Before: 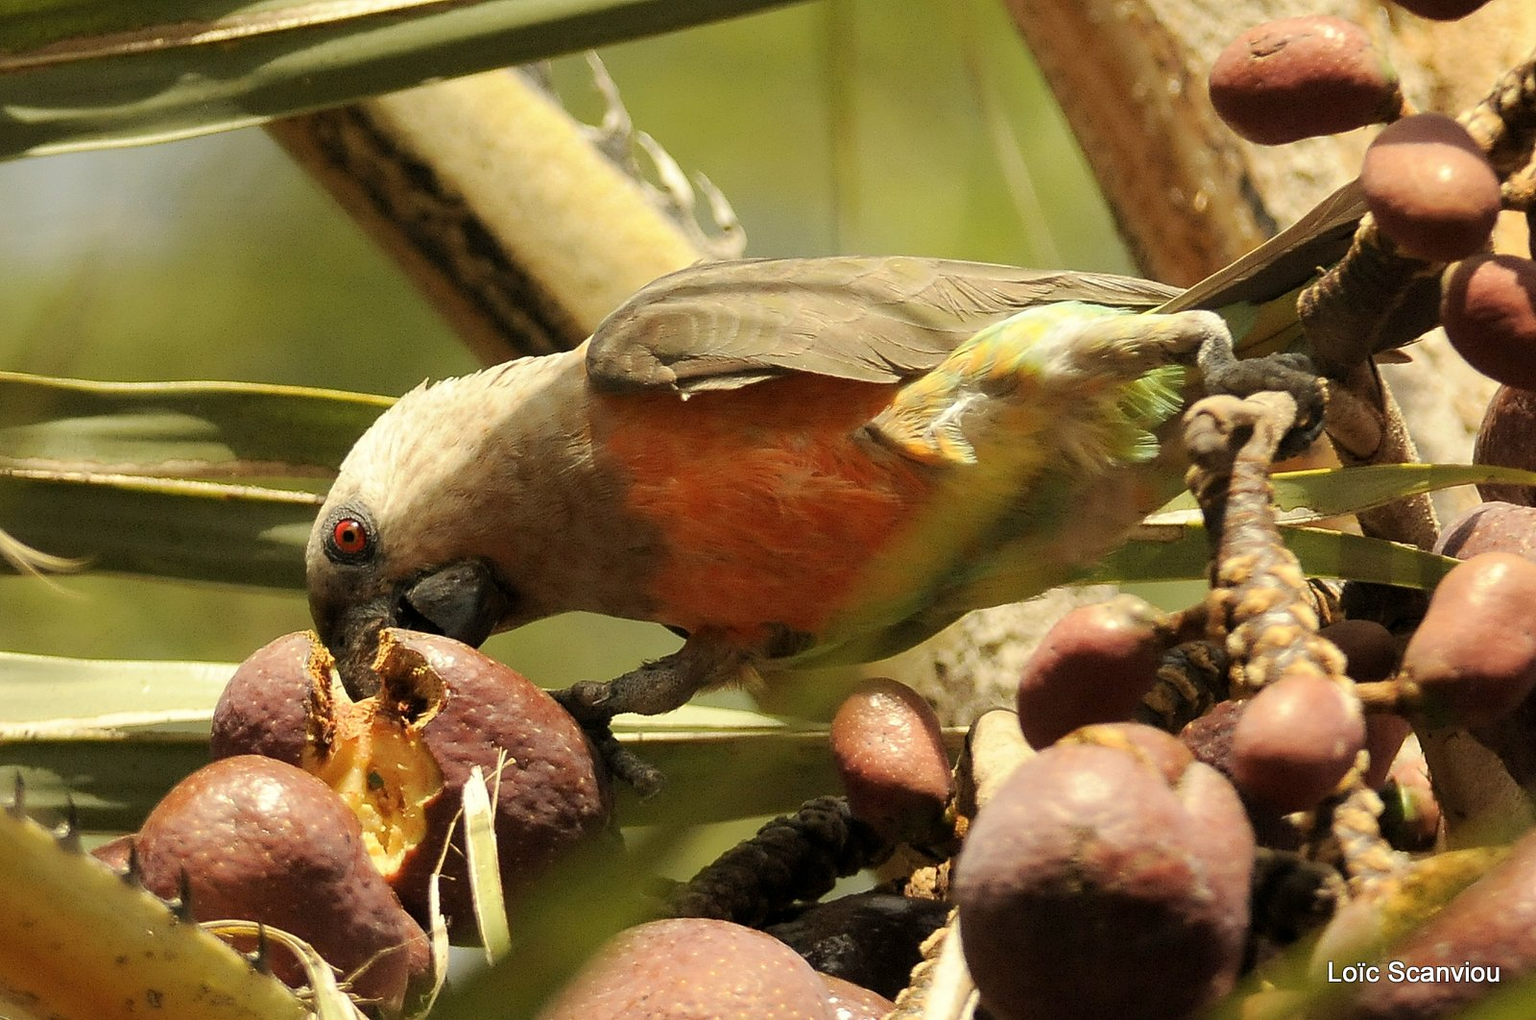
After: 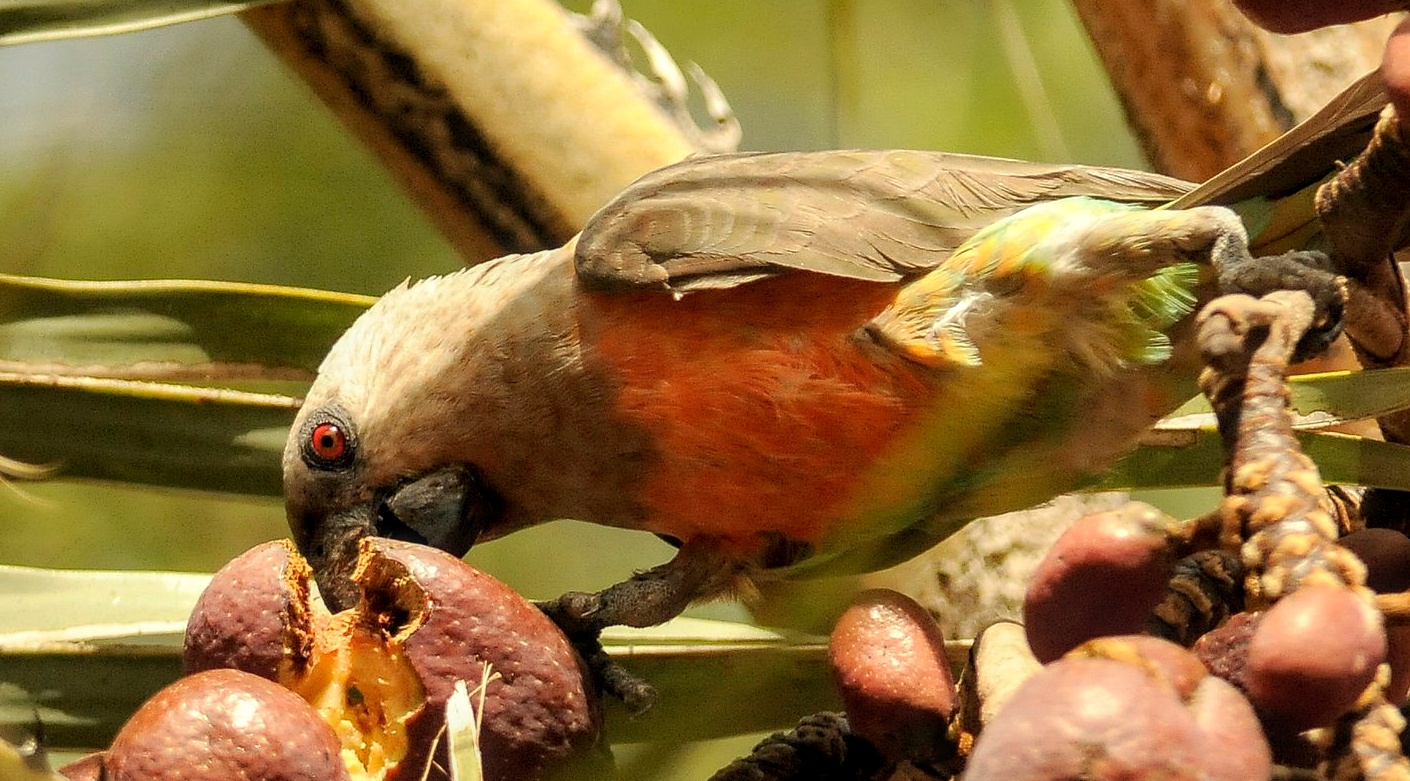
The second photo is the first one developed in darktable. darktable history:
local contrast: on, module defaults
crop and rotate: left 2.284%, top 11.056%, right 9.553%, bottom 15.389%
